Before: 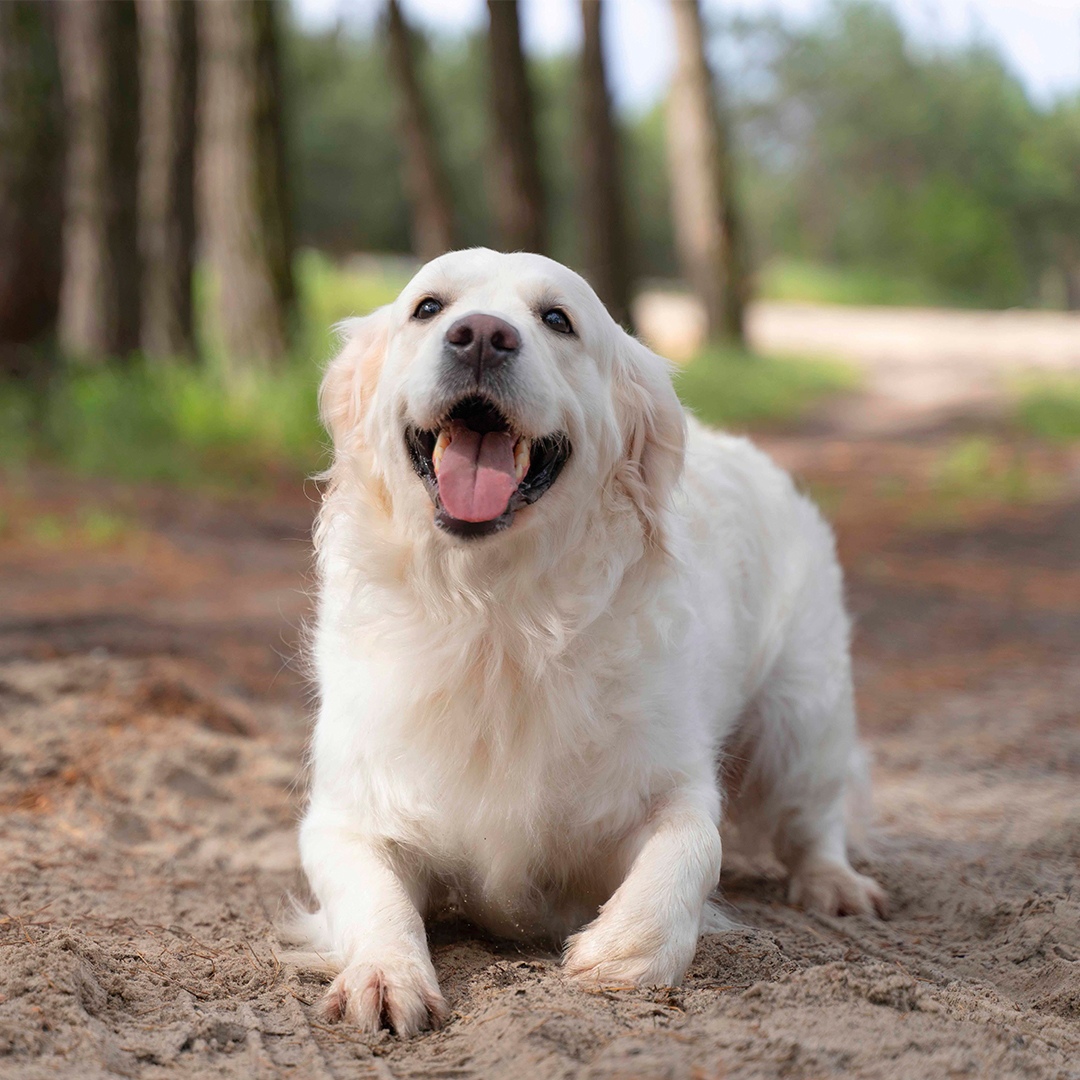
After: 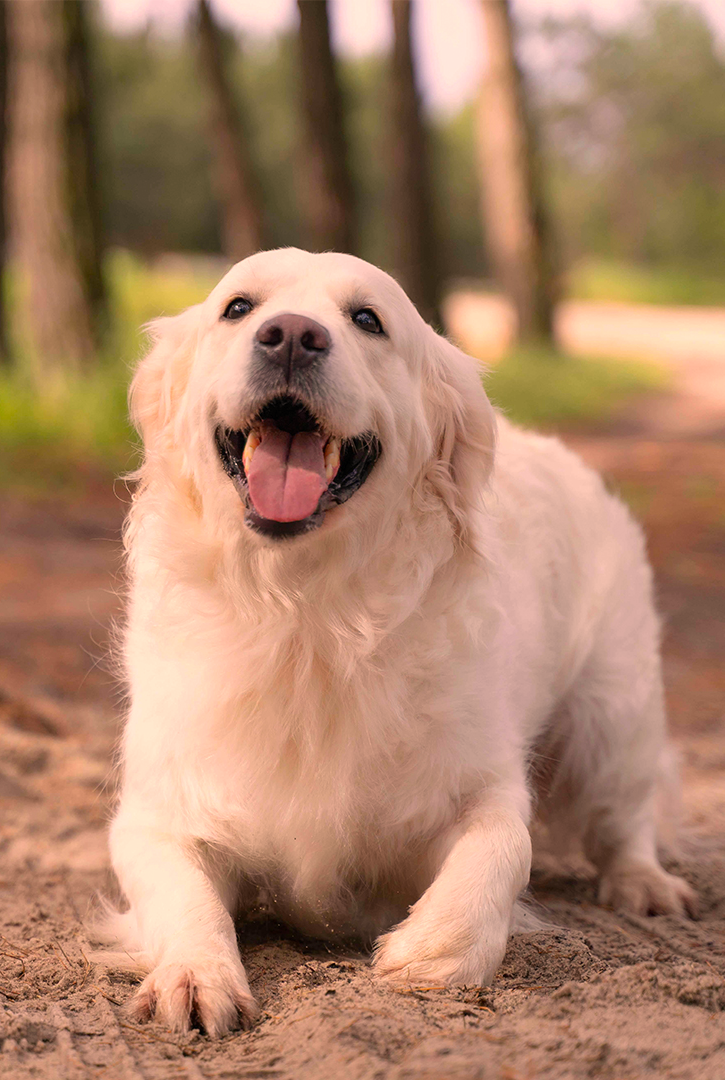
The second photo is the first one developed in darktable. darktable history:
crop and rotate: left 17.614%, right 15.183%
color correction: highlights a* 20.5, highlights b* 19.52
